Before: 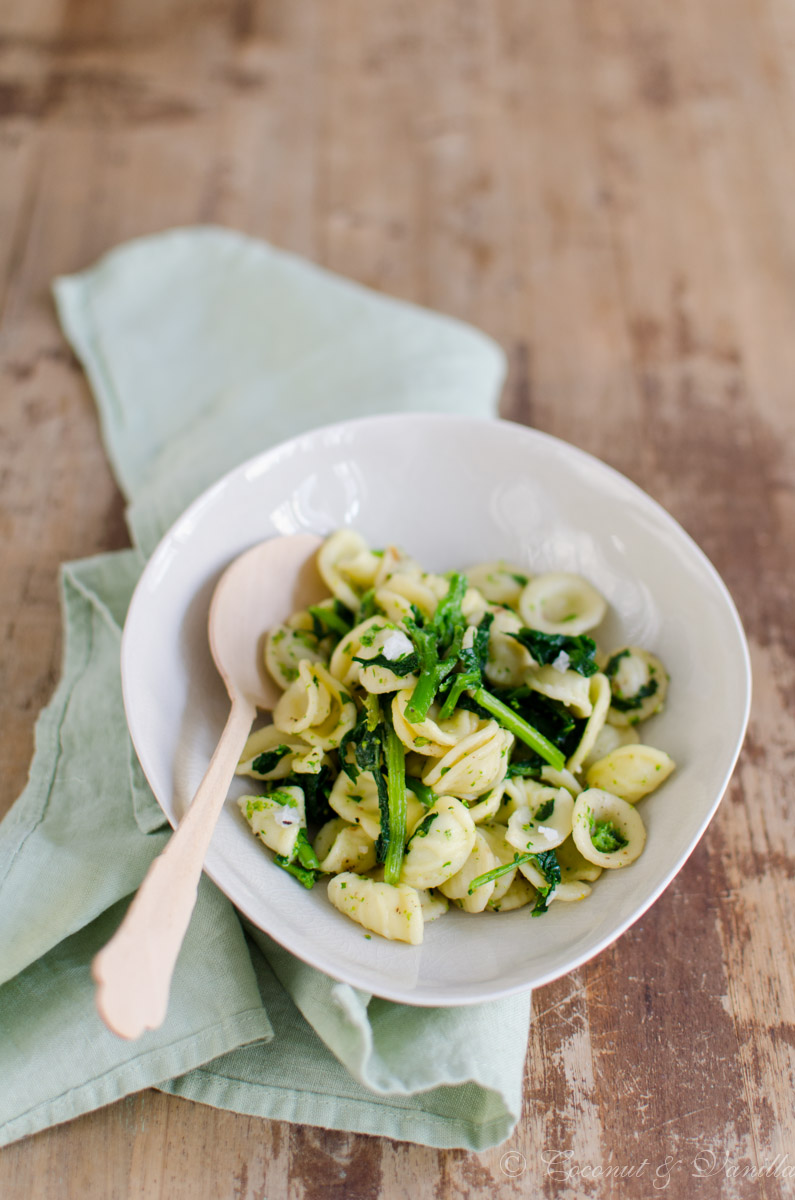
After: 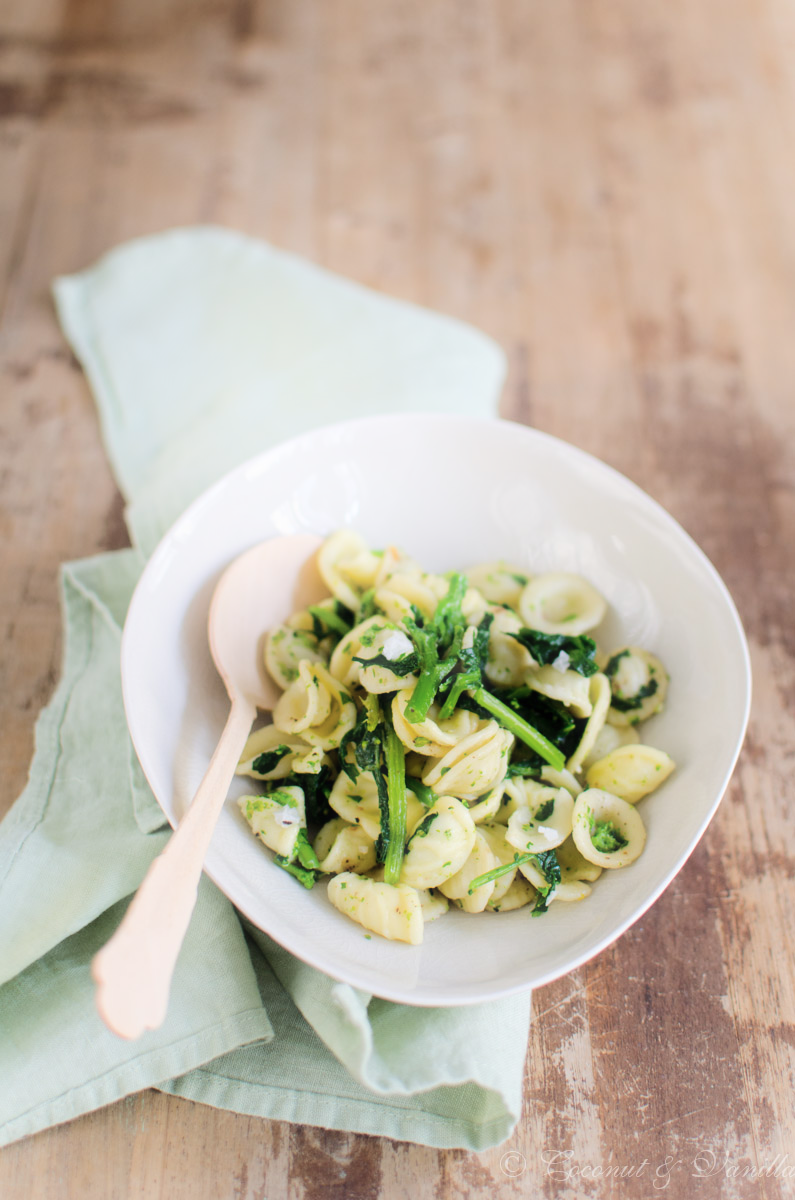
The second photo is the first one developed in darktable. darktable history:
haze removal: strength -0.1, adaptive false
tone equalizer: on, module defaults
shadows and highlights: shadows -54.3, highlights 86.09, soften with gaussian
base curve: curves: ch0 [(0, 0) (0.297, 0.298) (1, 1)], preserve colors none
